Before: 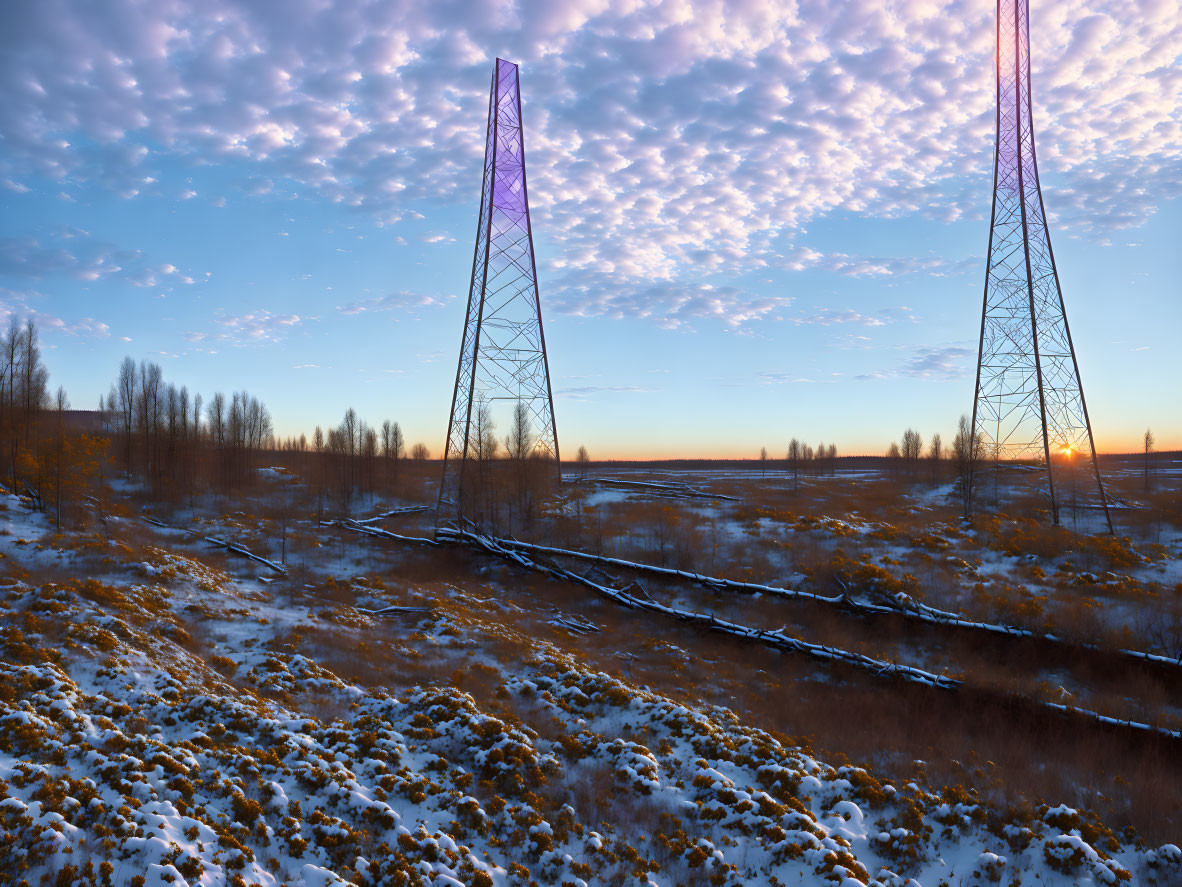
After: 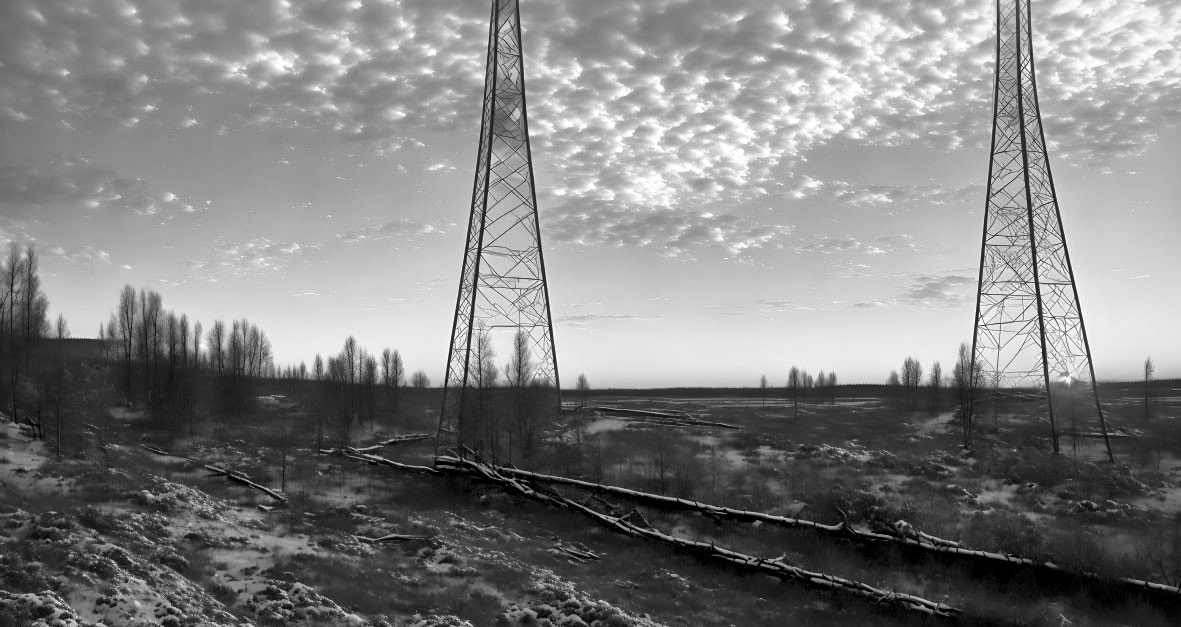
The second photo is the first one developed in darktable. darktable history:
local contrast: mode bilateral grid, contrast 25, coarseness 60, detail 151%, midtone range 0.2
monochrome: a -11.7, b 1.62, size 0.5, highlights 0.38
crop and rotate: top 8.293%, bottom 20.996%
